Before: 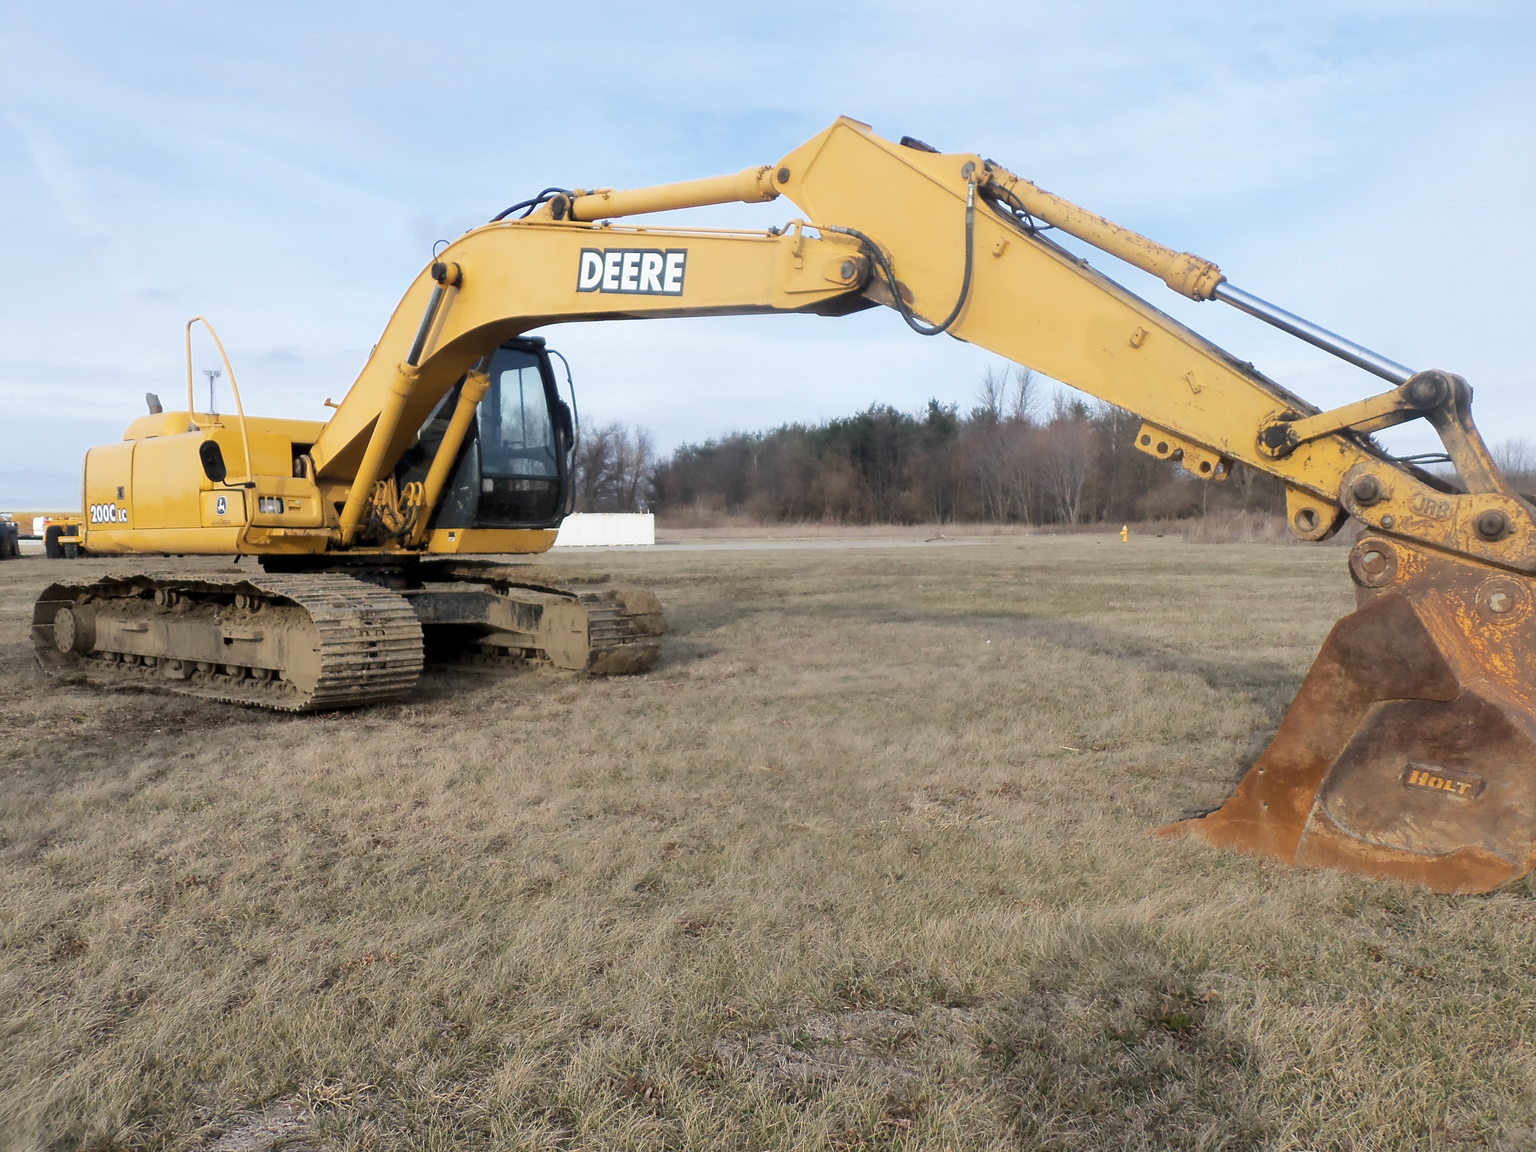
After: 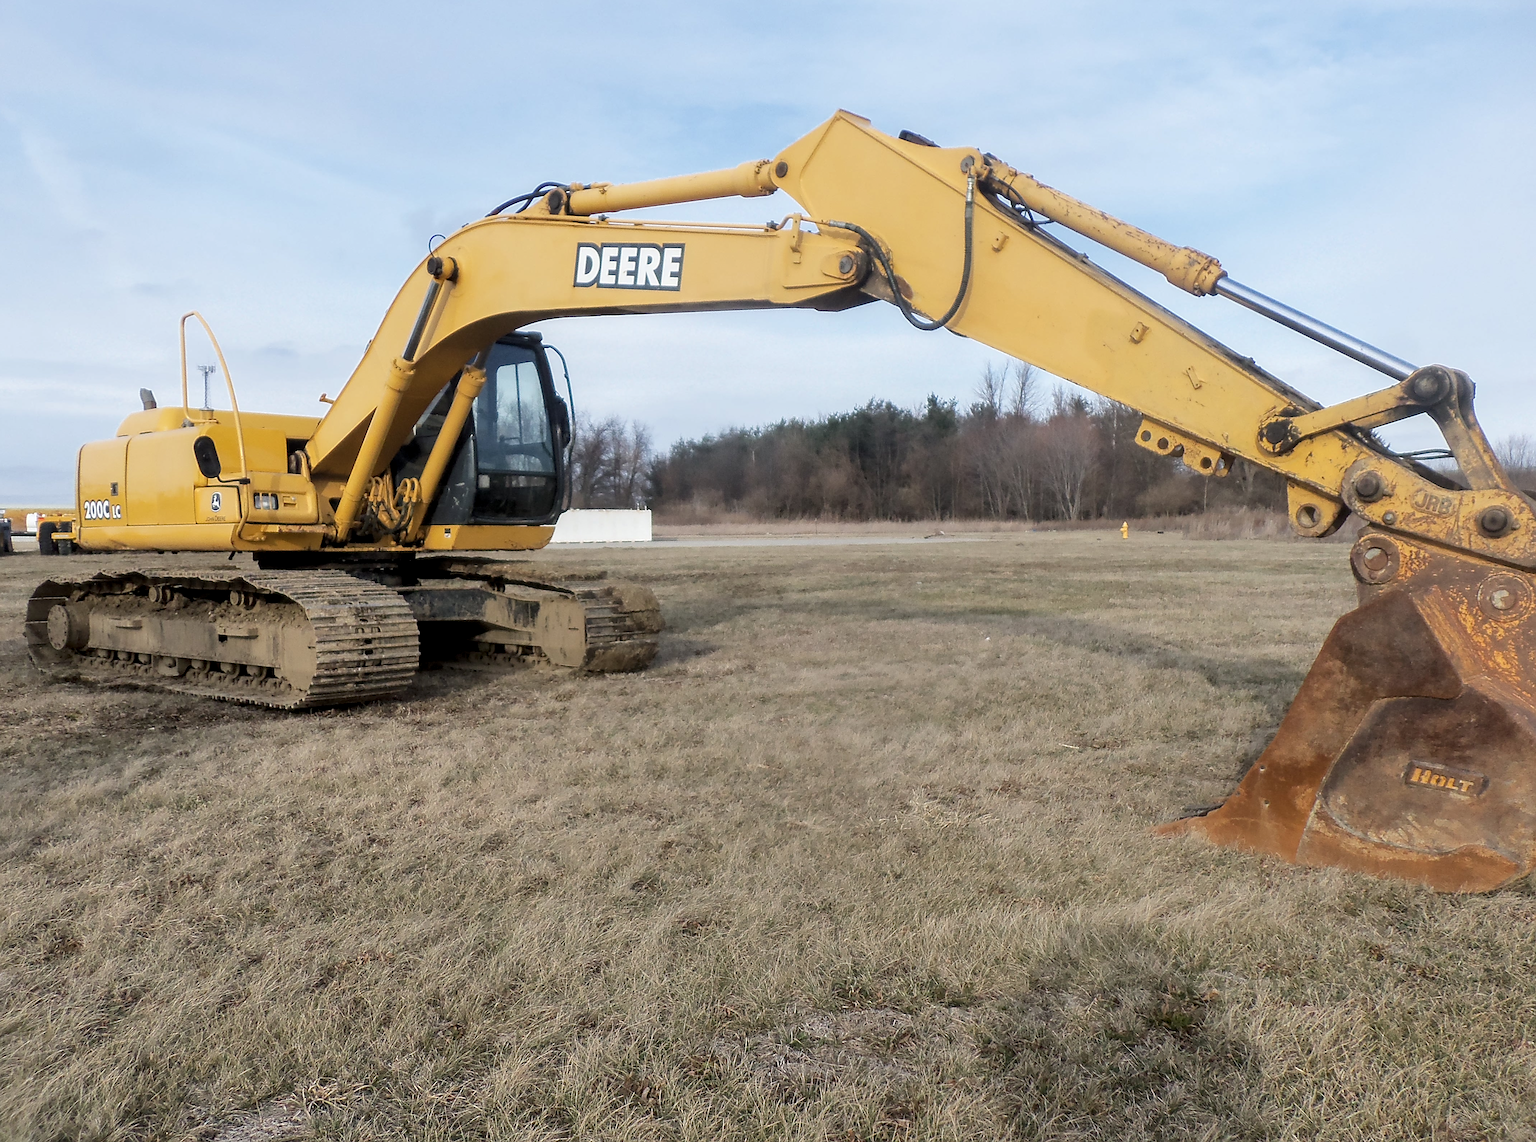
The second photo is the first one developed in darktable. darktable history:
exposure: exposure -0.069 EV, compensate highlight preservation false
sharpen: on, module defaults
crop: left 0.476%, top 0.64%, right 0.14%, bottom 0.79%
local contrast: on, module defaults
color calibration: illuminant same as pipeline (D50), adaptation XYZ, x 0.347, y 0.358, temperature 5021.78 K
